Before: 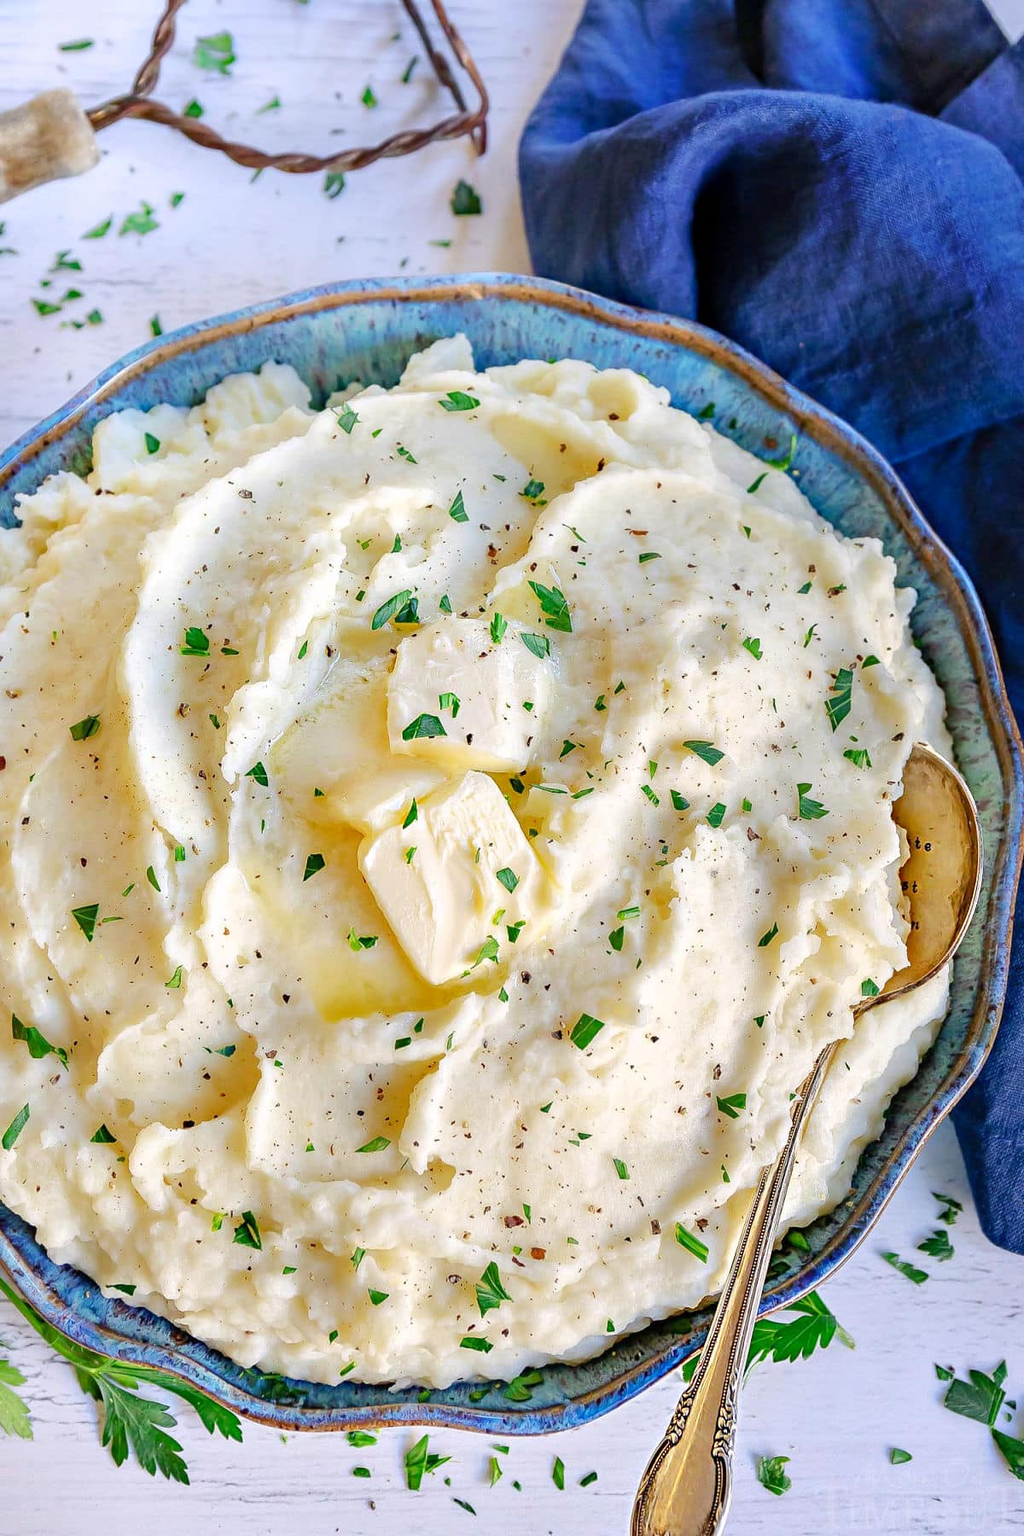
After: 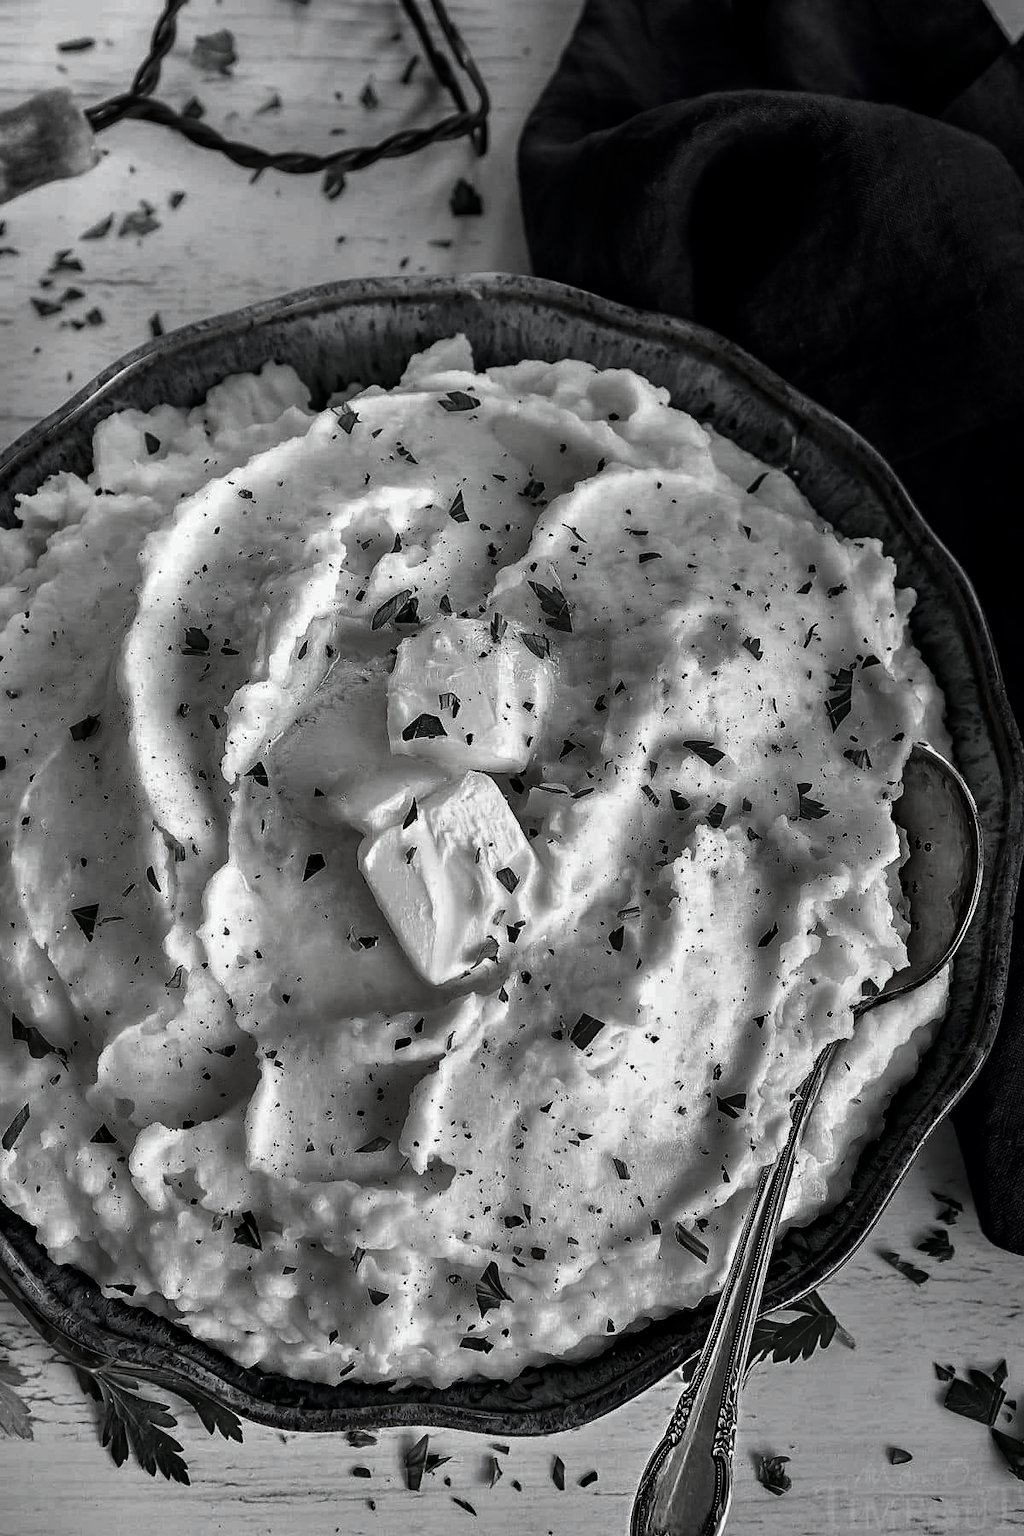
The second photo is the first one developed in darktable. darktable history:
color balance rgb: shadows lift › luminance -4.972%, shadows lift › chroma 1.057%, shadows lift › hue 219.1°, highlights gain › chroma 0.993%, highlights gain › hue 27.94°, perceptual saturation grading › global saturation 1.888%, perceptual saturation grading › highlights -1.064%, perceptual saturation grading › mid-tones 3.663%, perceptual saturation grading › shadows 8.738%, global vibrance 20%
contrast brightness saturation: contrast 0.02, brightness -0.981, saturation -0.984
color calibration: illuminant custom, x 0.389, y 0.387, temperature 3816.7 K
